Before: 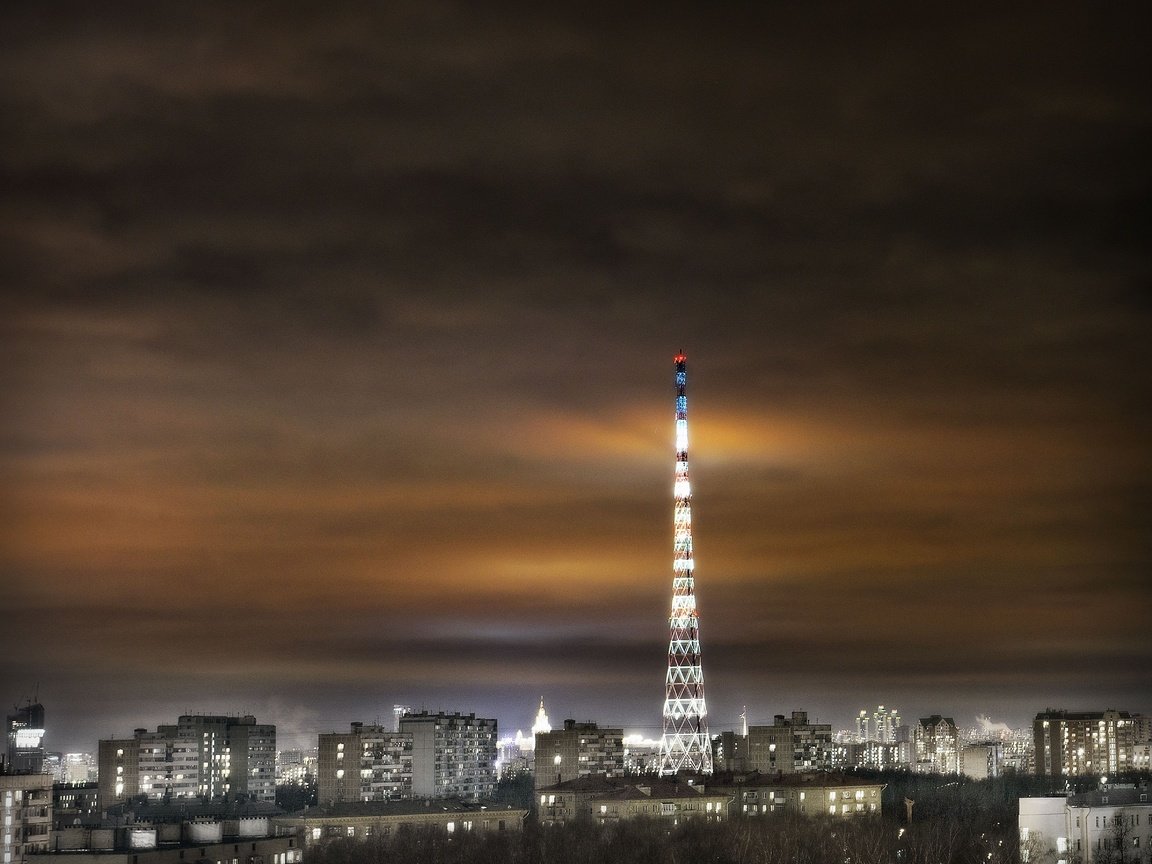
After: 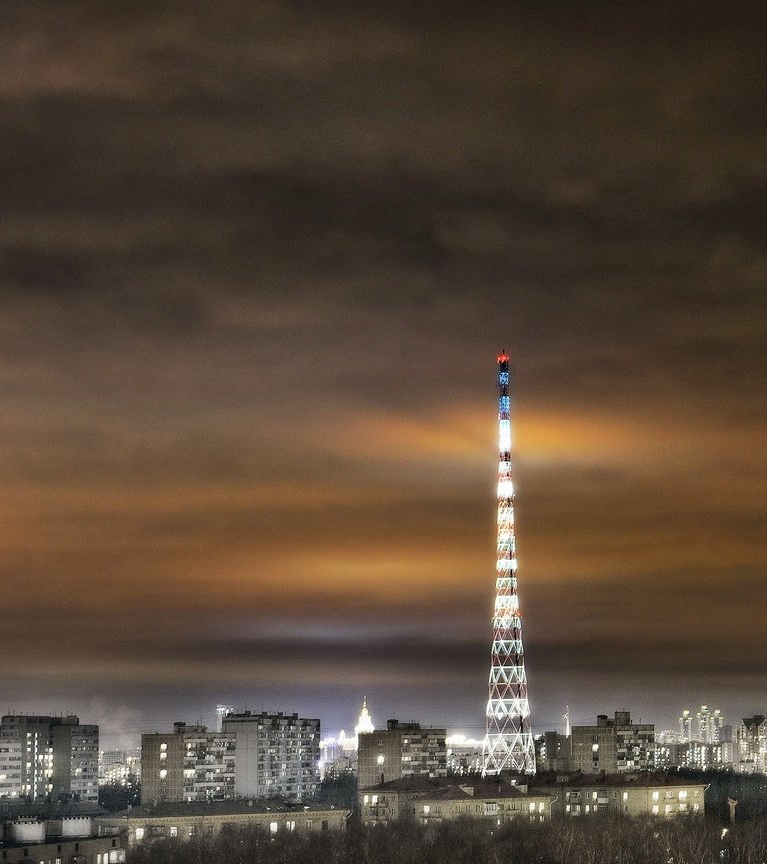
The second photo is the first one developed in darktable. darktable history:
shadows and highlights: soften with gaussian
crop and rotate: left 15.37%, right 17.968%
